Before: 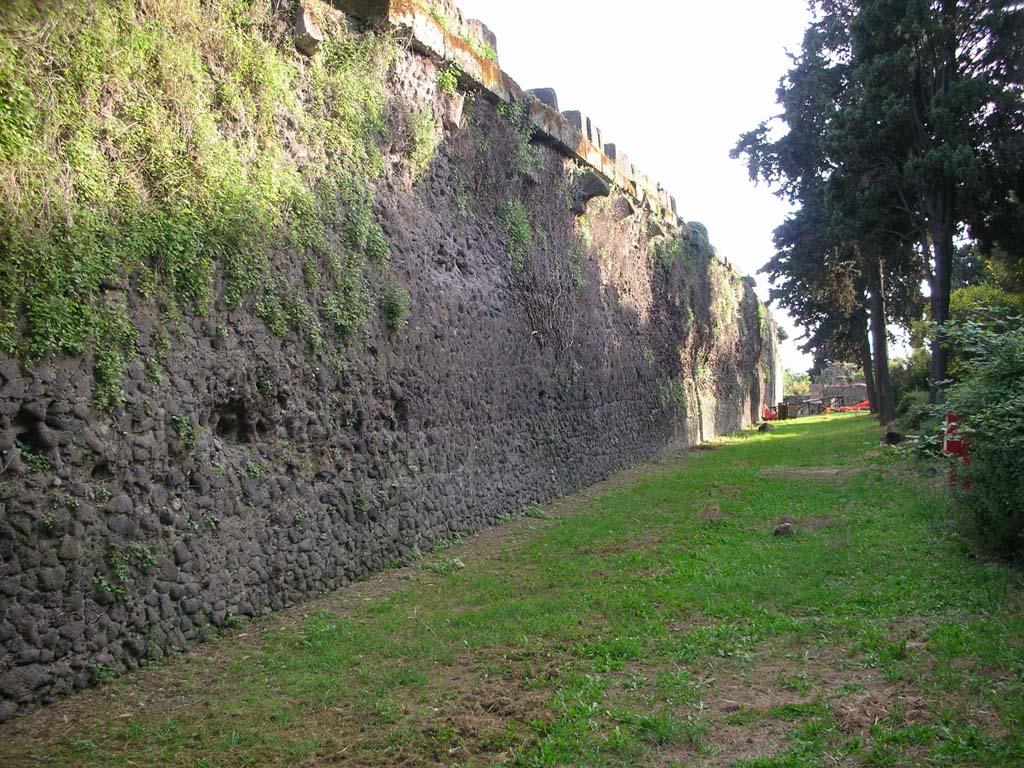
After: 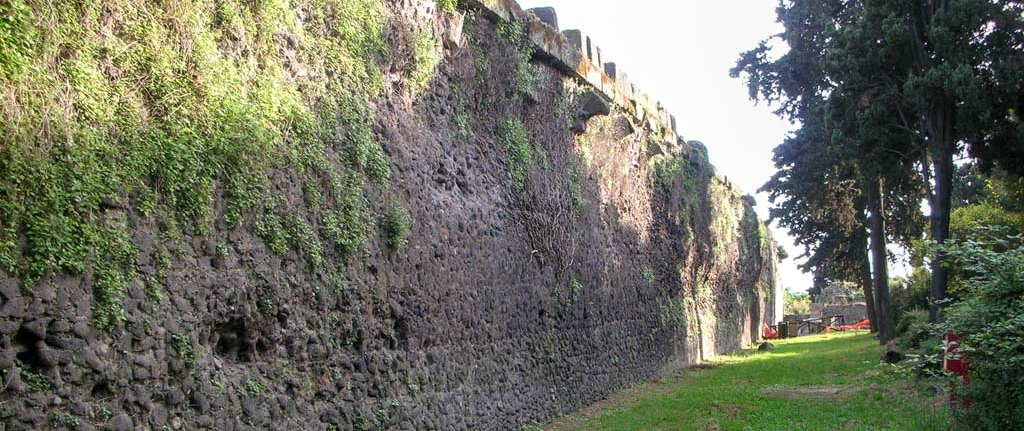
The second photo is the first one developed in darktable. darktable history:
local contrast: on, module defaults
crop and rotate: top 10.605%, bottom 33.274%
